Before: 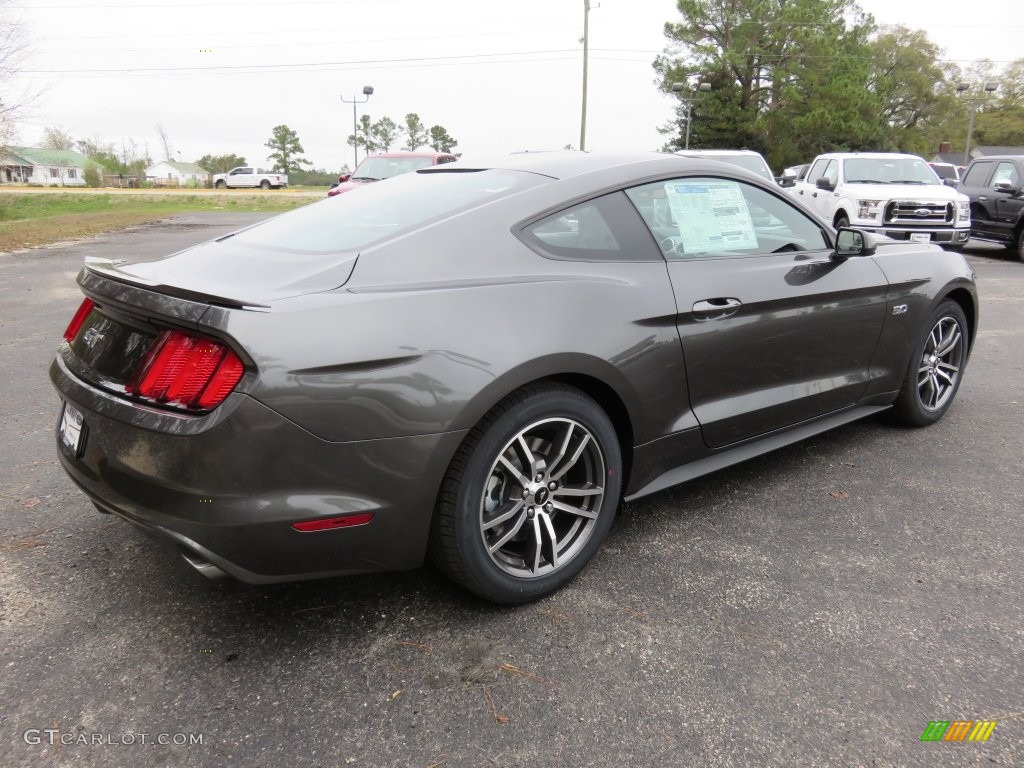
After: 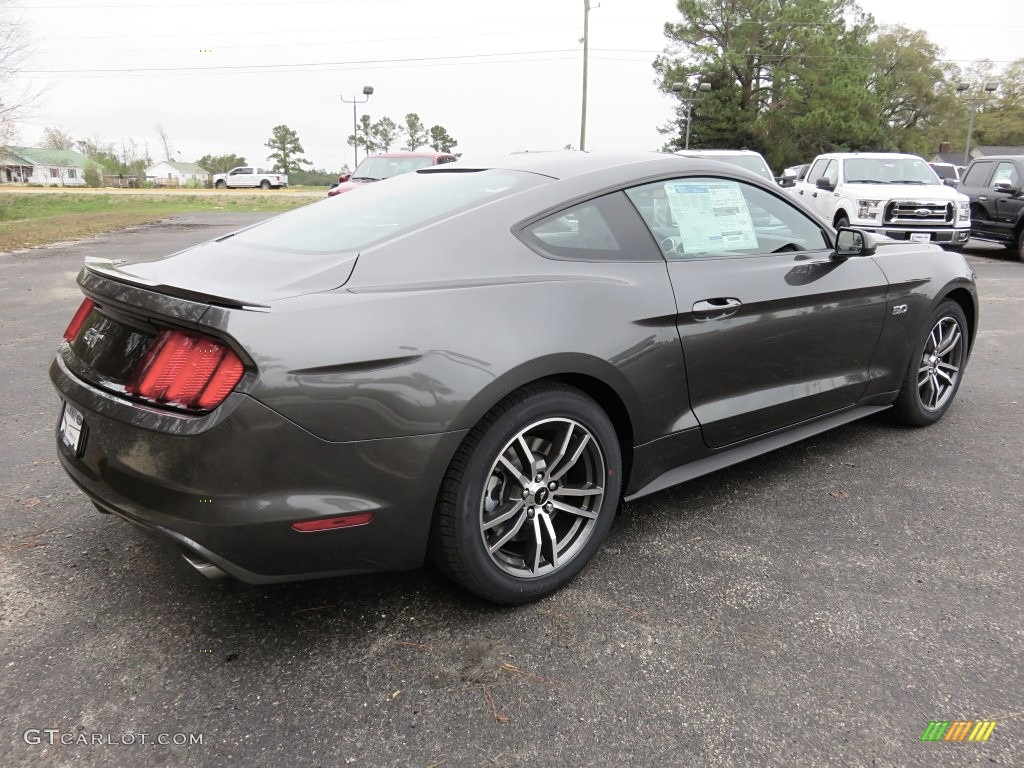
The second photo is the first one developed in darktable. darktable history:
color balance rgb: perceptual saturation grading › global saturation -12.244%, global vibrance 7.164%, saturation formula JzAzBz (2021)
sharpen: amount 0.205
